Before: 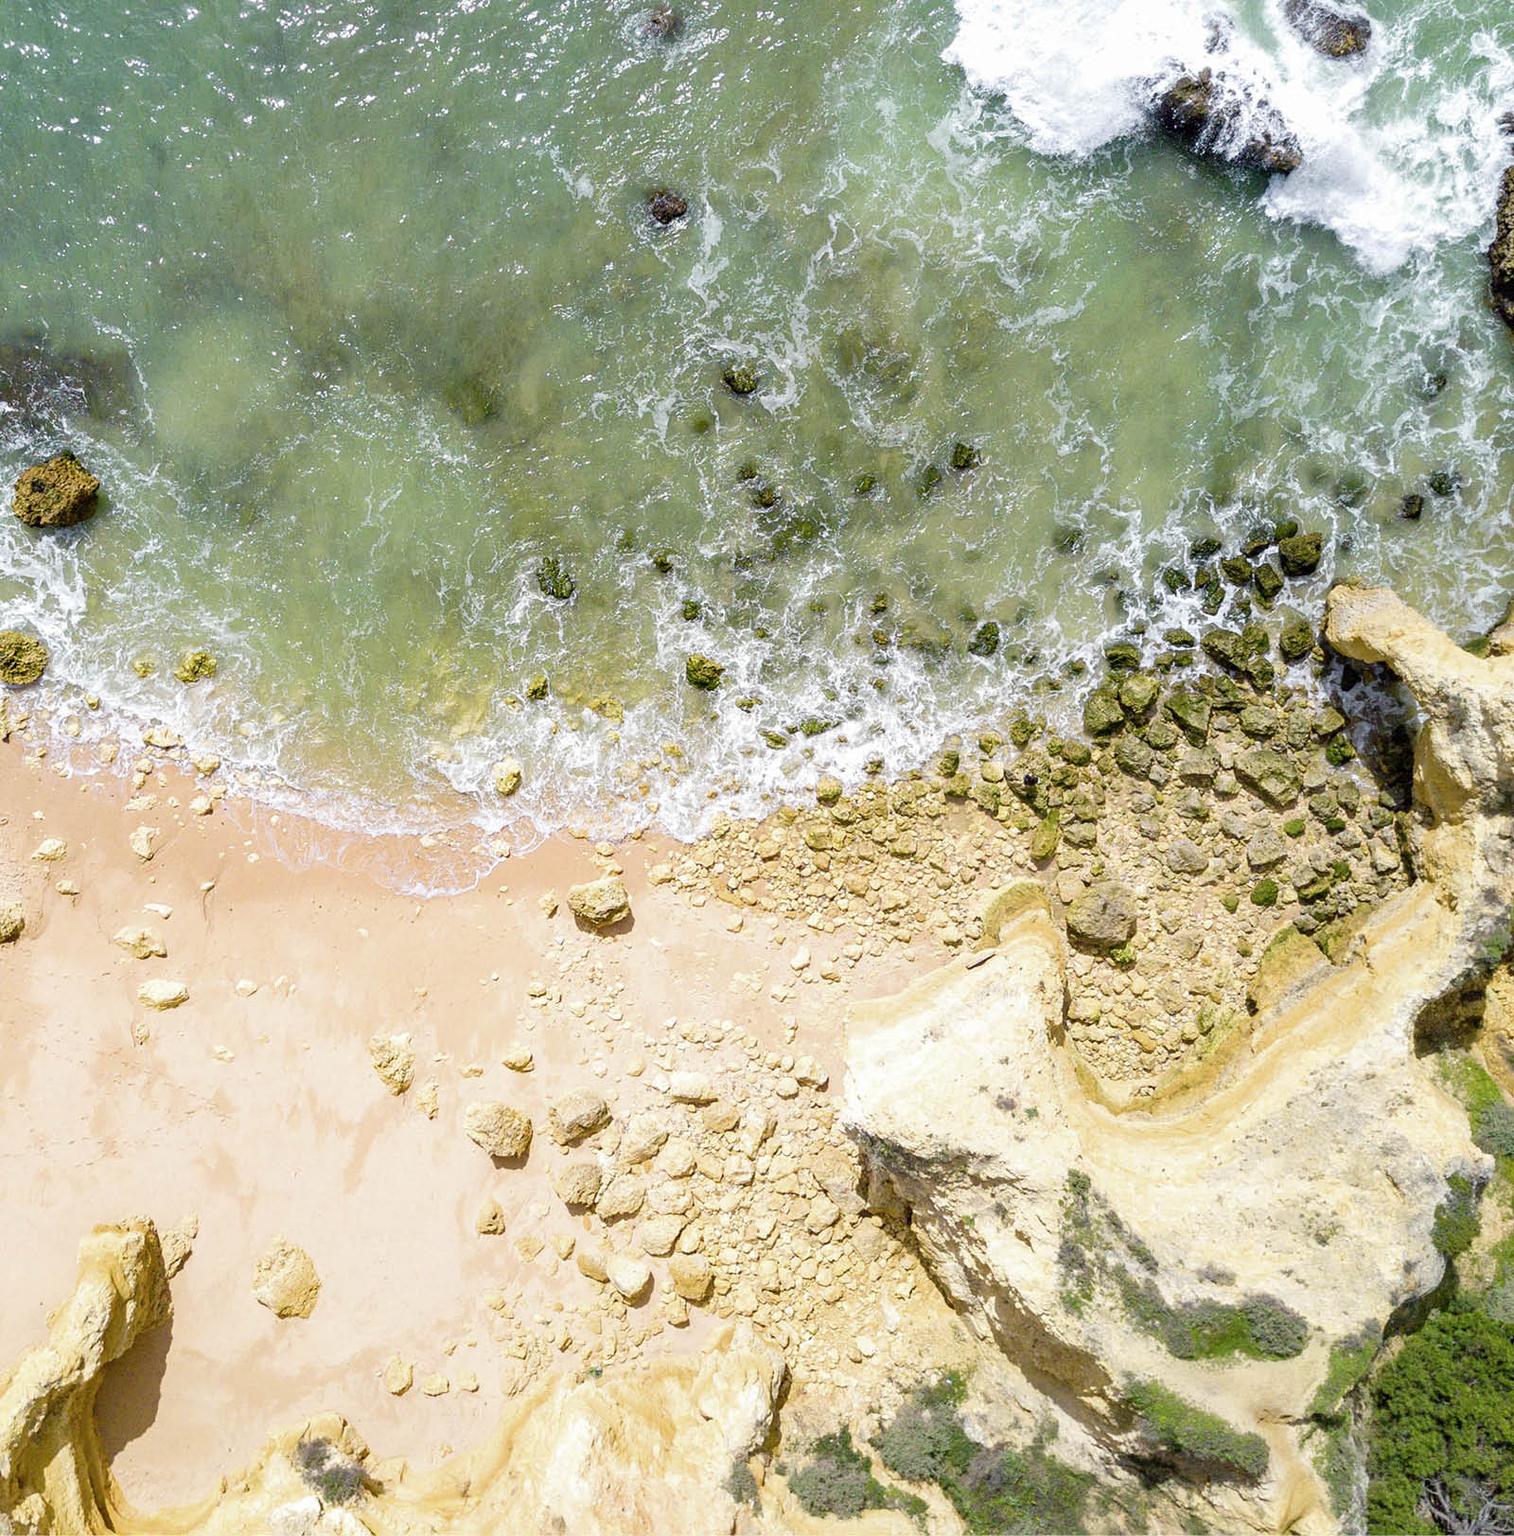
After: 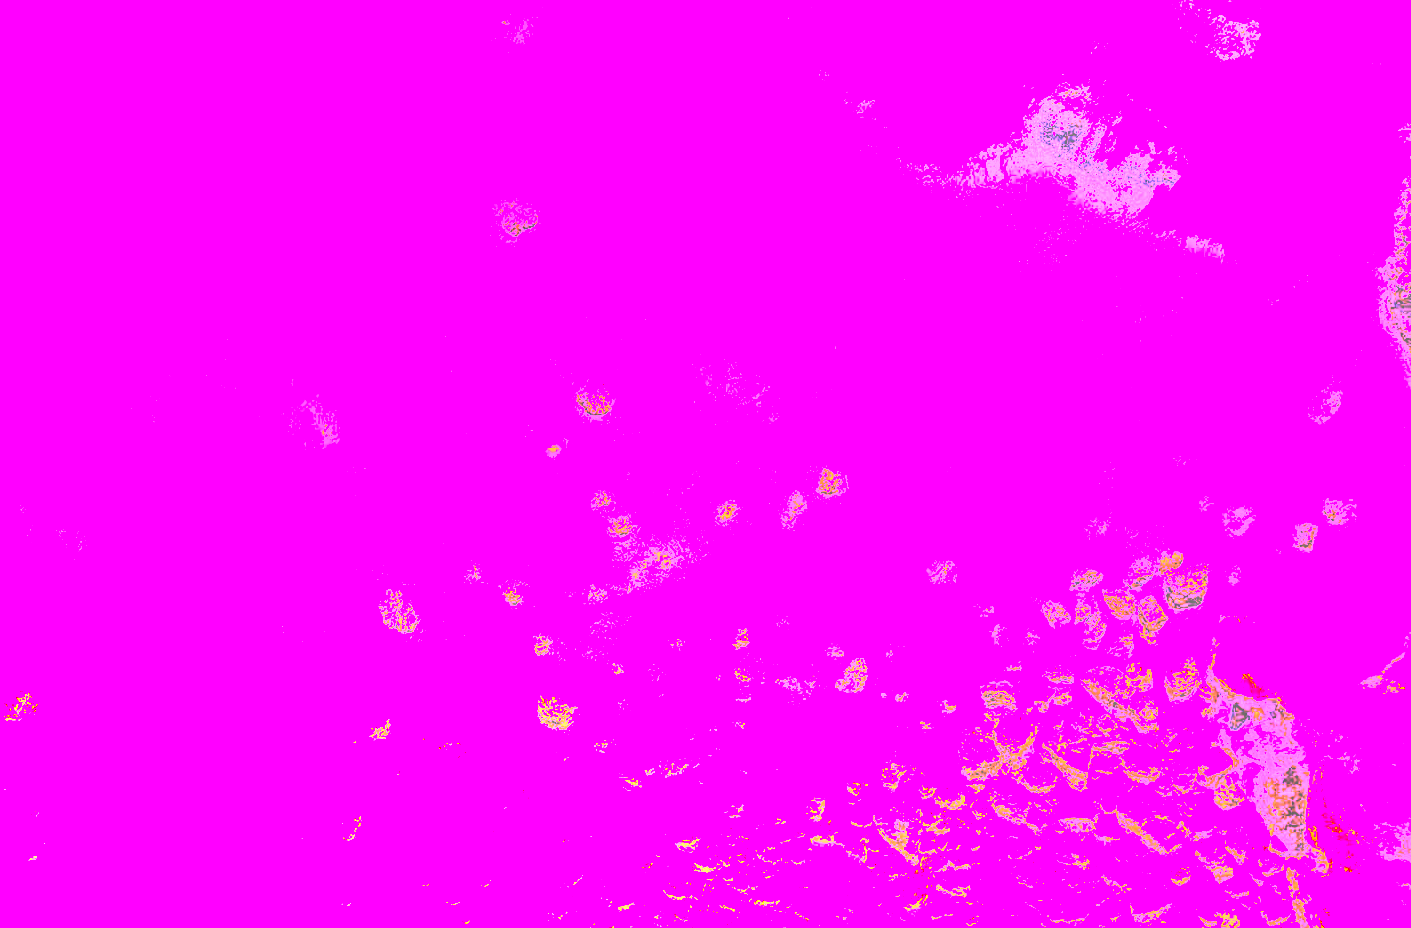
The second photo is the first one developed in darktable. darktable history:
local contrast: detail 130%
crop and rotate: left 11.812%, bottom 42.776%
white balance: red 8, blue 8
color balance rgb: perceptual saturation grading › global saturation 25%, global vibrance 20%
